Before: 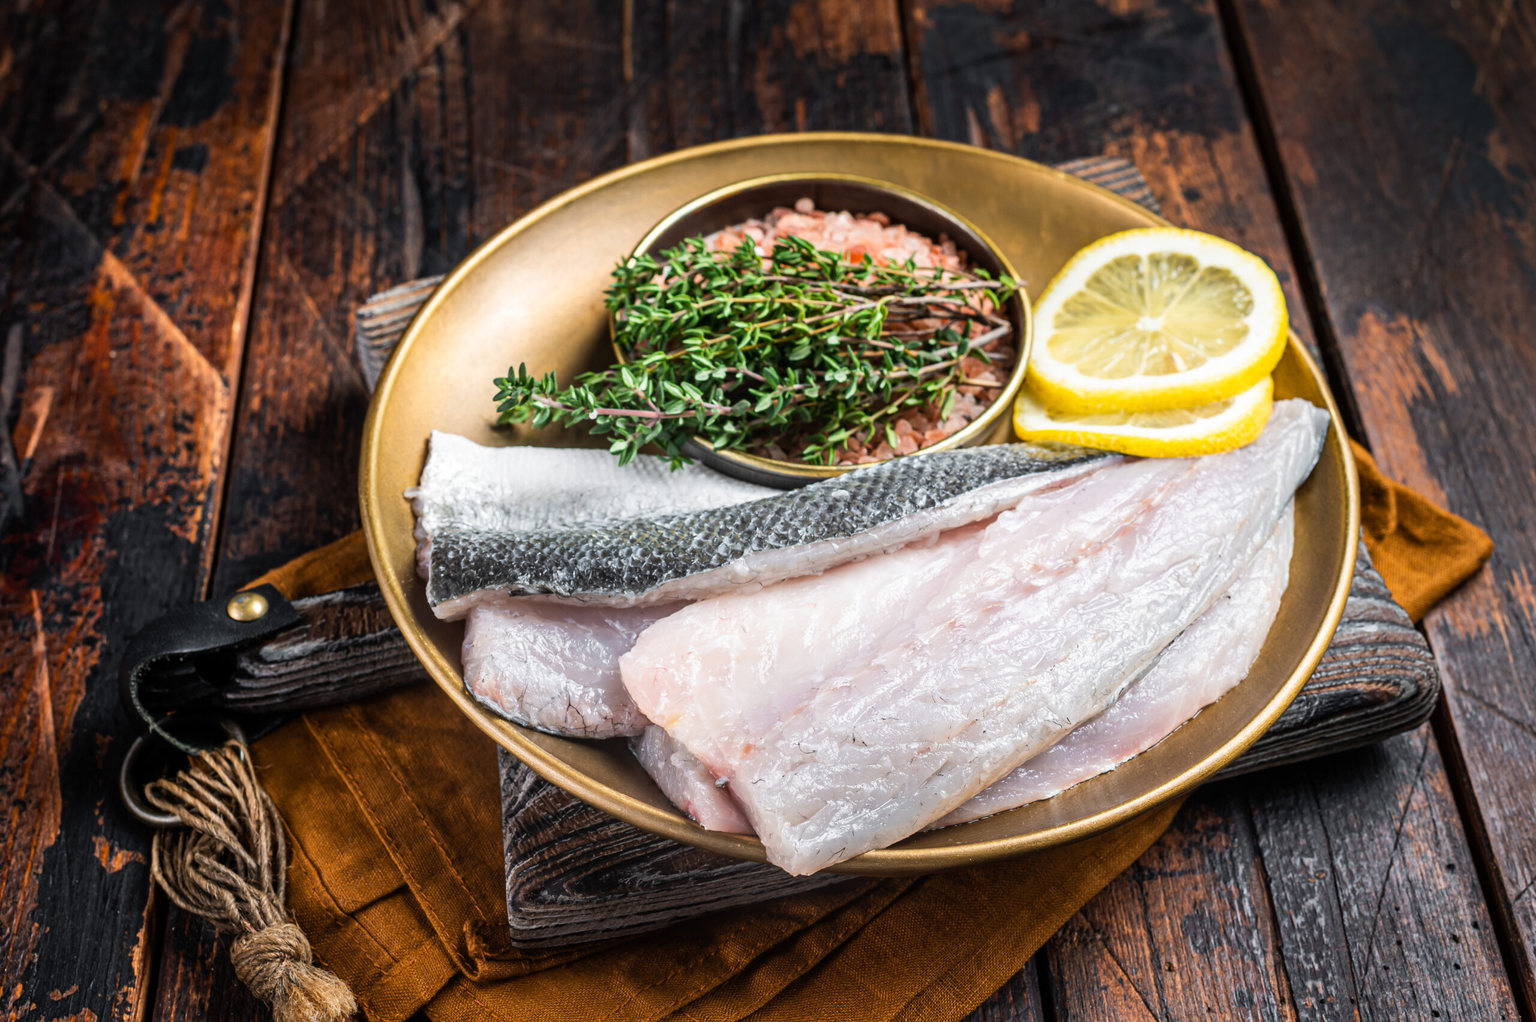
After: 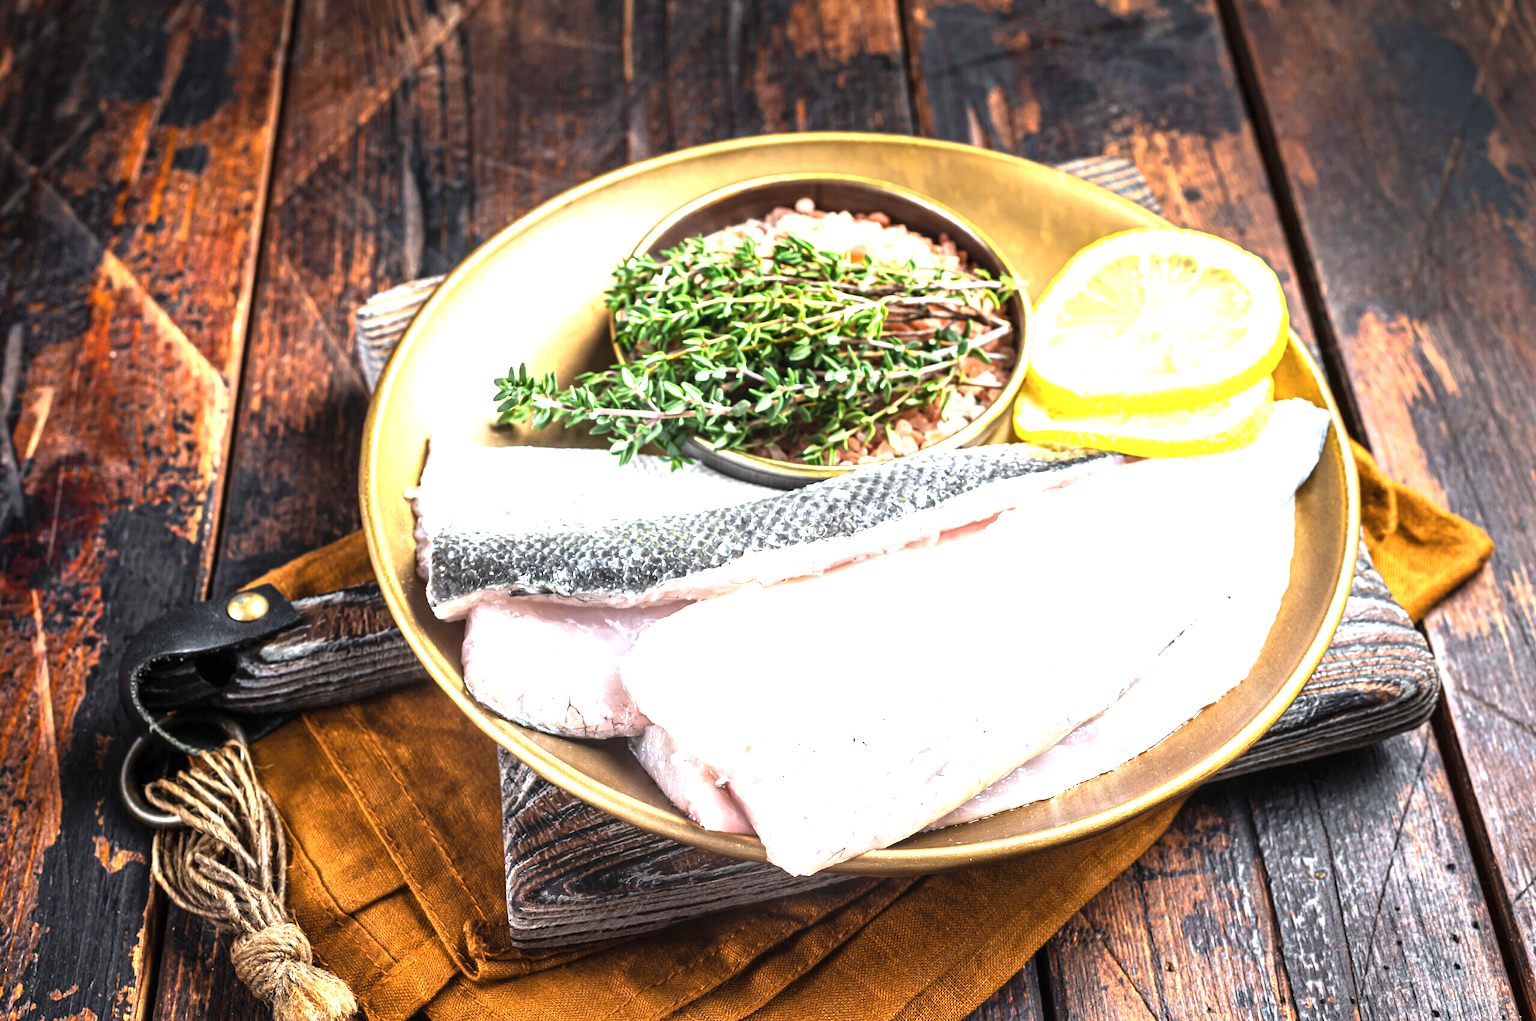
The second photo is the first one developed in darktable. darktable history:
color zones: curves: ch0 [(0.25, 0.5) (0.428, 0.473) (0.75, 0.5)]; ch1 [(0.243, 0.479) (0.398, 0.452) (0.75, 0.5)]
exposure: black level correction 0, exposure 1.6 EV, compensate exposure bias true, compensate highlight preservation false
